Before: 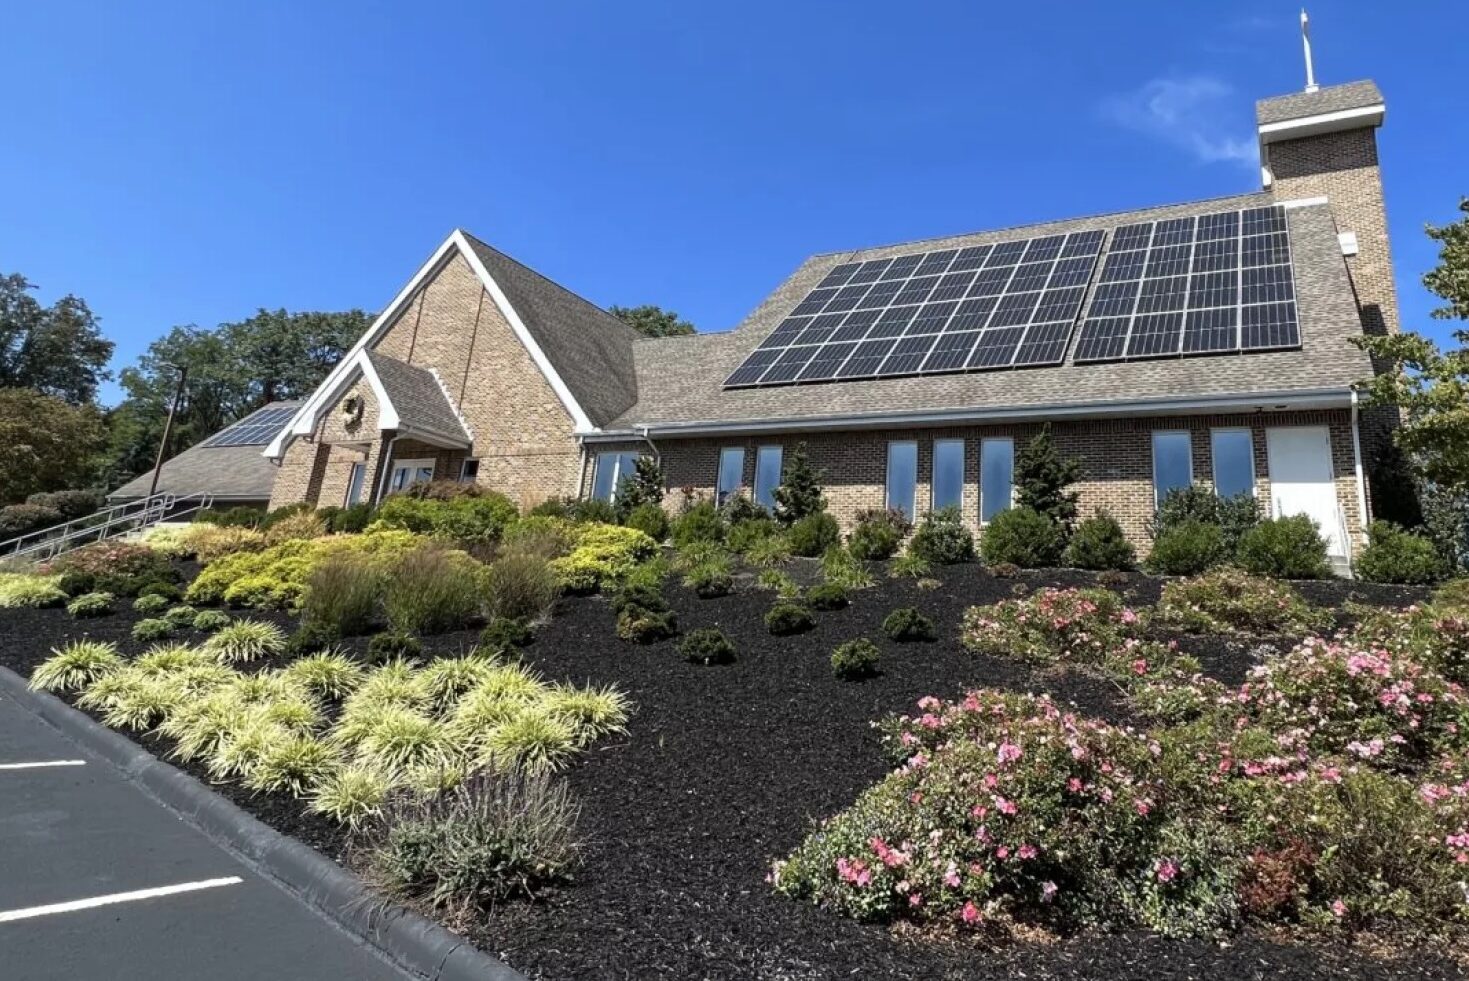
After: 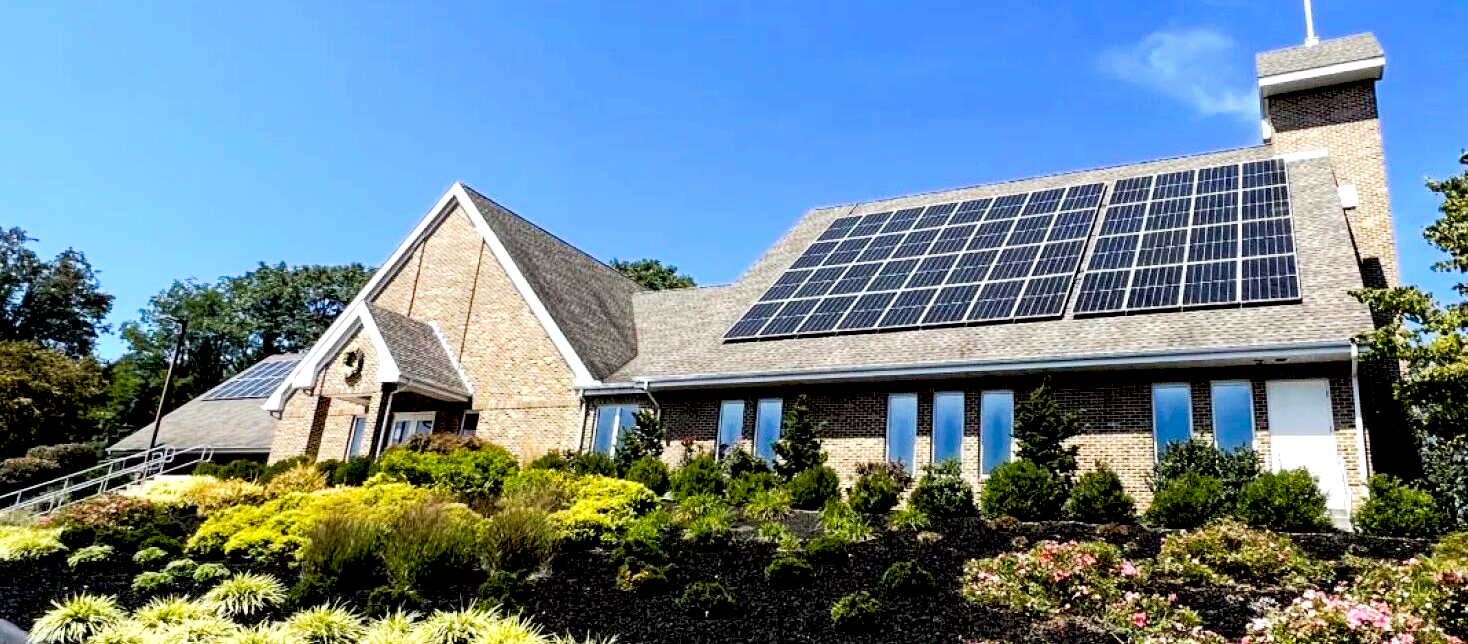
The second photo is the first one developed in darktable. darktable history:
exposure: black level correction 0.031, exposure 0.304 EV, compensate highlight preservation false
crop and rotate: top 4.848%, bottom 29.503%
tone curve: curves: ch0 [(0, 0) (0.003, 0.026) (0.011, 0.03) (0.025, 0.047) (0.044, 0.082) (0.069, 0.119) (0.1, 0.157) (0.136, 0.19) (0.177, 0.231) (0.224, 0.27) (0.277, 0.318) (0.335, 0.383) (0.399, 0.456) (0.468, 0.532) (0.543, 0.618) (0.623, 0.71) (0.709, 0.786) (0.801, 0.851) (0.898, 0.908) (1, 1)], preserve colors none
tone equalizer: -8 EV -0.417 EV, -7 EV -0.389 EV, -6 EV -0.333 EV, -5 EV -0.222 EV, -3 EV 0.222 EV, -2 EV 0.333 EV, -1 EV 0.389 EV, +0 EV 0.417 EV, edges refinement/feathering 500, mask exposure compensation -1.57 EV, preserve details no
color balance rgb: perceptual saturation grading › global saturation 30%, global vibrance 10%
